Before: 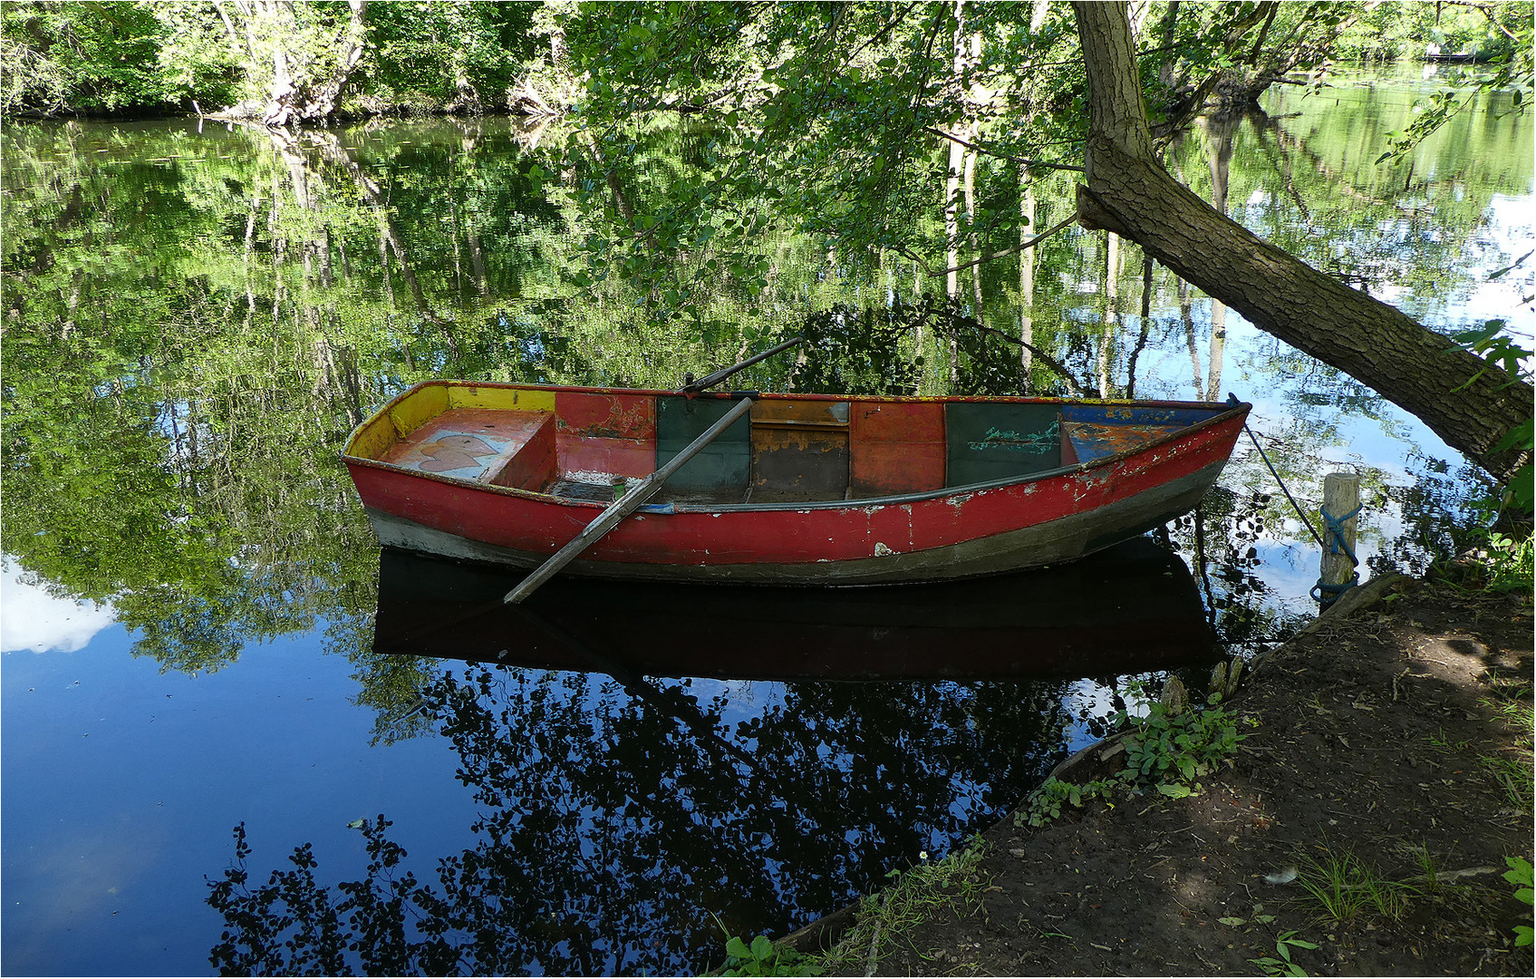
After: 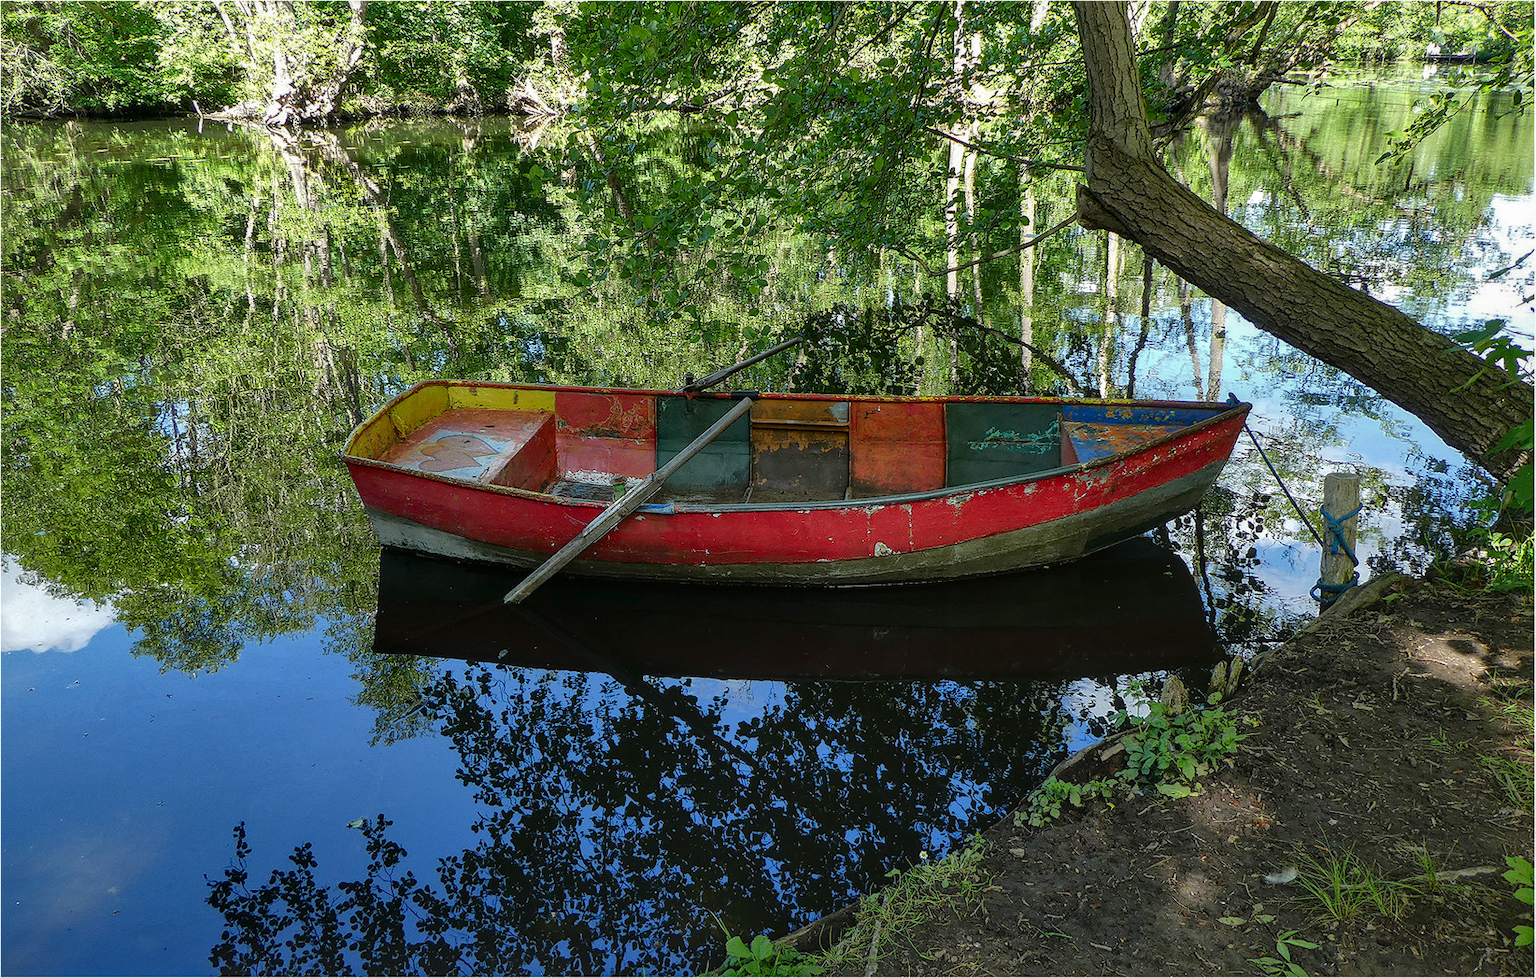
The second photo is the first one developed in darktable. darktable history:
contrast brightness saturation: brightness -0.096
local contrast: on, module defaults
shadows and highlights: on, module defaults
